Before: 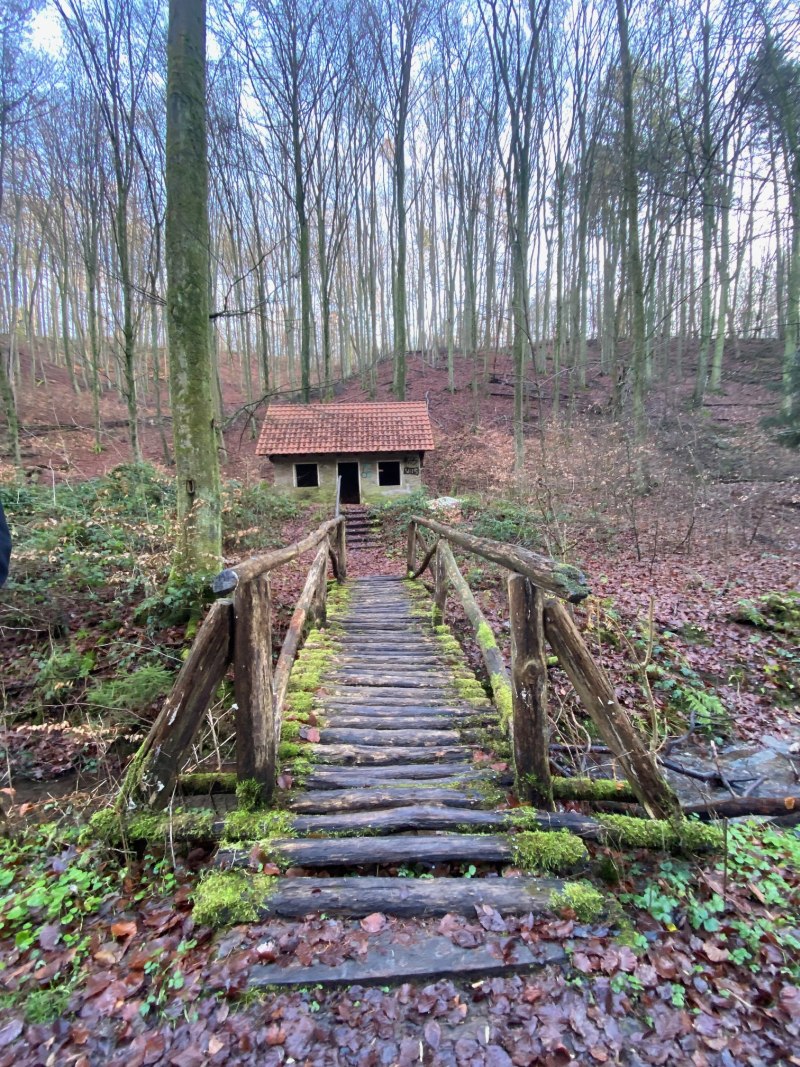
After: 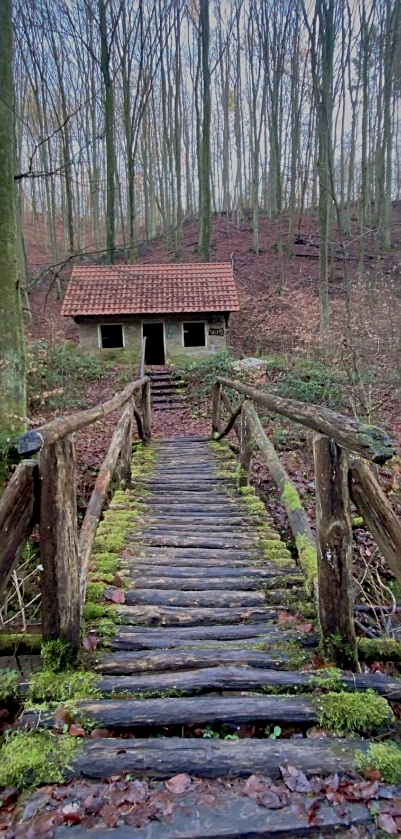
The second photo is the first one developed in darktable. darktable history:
exposure: black level correction 0.009, exposure -0.672 EV, compensate exposure bias true, compensate highlight preservation false
sharpen: radius 2.131, amount 0.384, threshold 0.112
crop and rotate: angle 0.015°, left 24.436%, top 13.051%, right 25.365%, bottom 8.283%
shadows and highlights: on, module defaults
